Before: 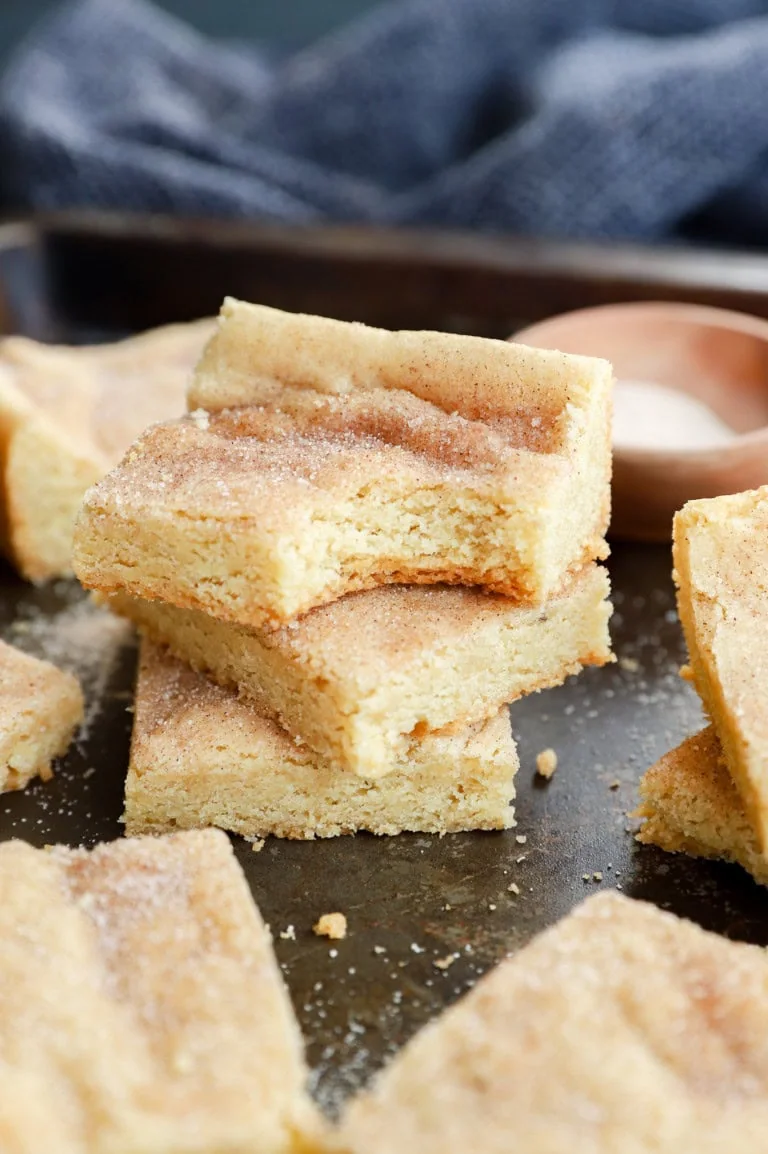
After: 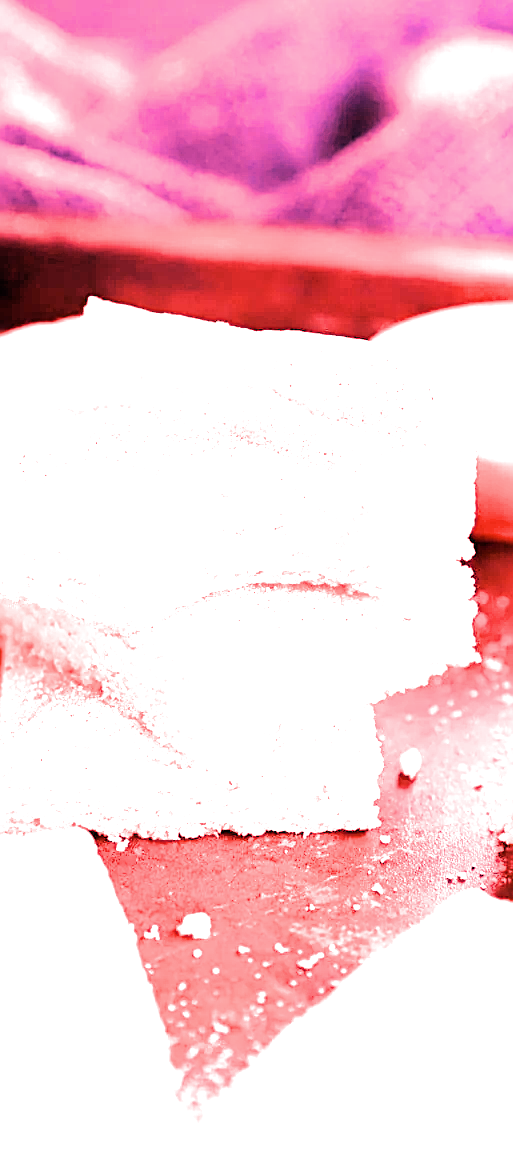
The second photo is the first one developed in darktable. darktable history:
crop and rotate: left 17.732%, right 15.423%
sharpen: on, module defaults
exposure: exposure 0.785 EV, compensate highlight preservation false
haze removal: compatibility mode true, adaptive false
filmic rgb: black relative exposure -7.65 EV, white relative exposure 4.56 EV, hardness 3.61, contrast 1.05
tone equalizer: -8 EV -0.417 EV, -7 EV -0.389 EV, -6 EV -0.333 EV, -5 EV -0.222 EV, -3 EV 0.222 EV, -2 EV 0.333 EV, -1 EV 0.389 EV, +0 EV 0.417 EV, edges refinement/feathering 500, mask exposure compensation -1.57 EV, preserve details no
white balance: red 4.26, blue 1.802
contrast brightness saturation: saturation -0.05
